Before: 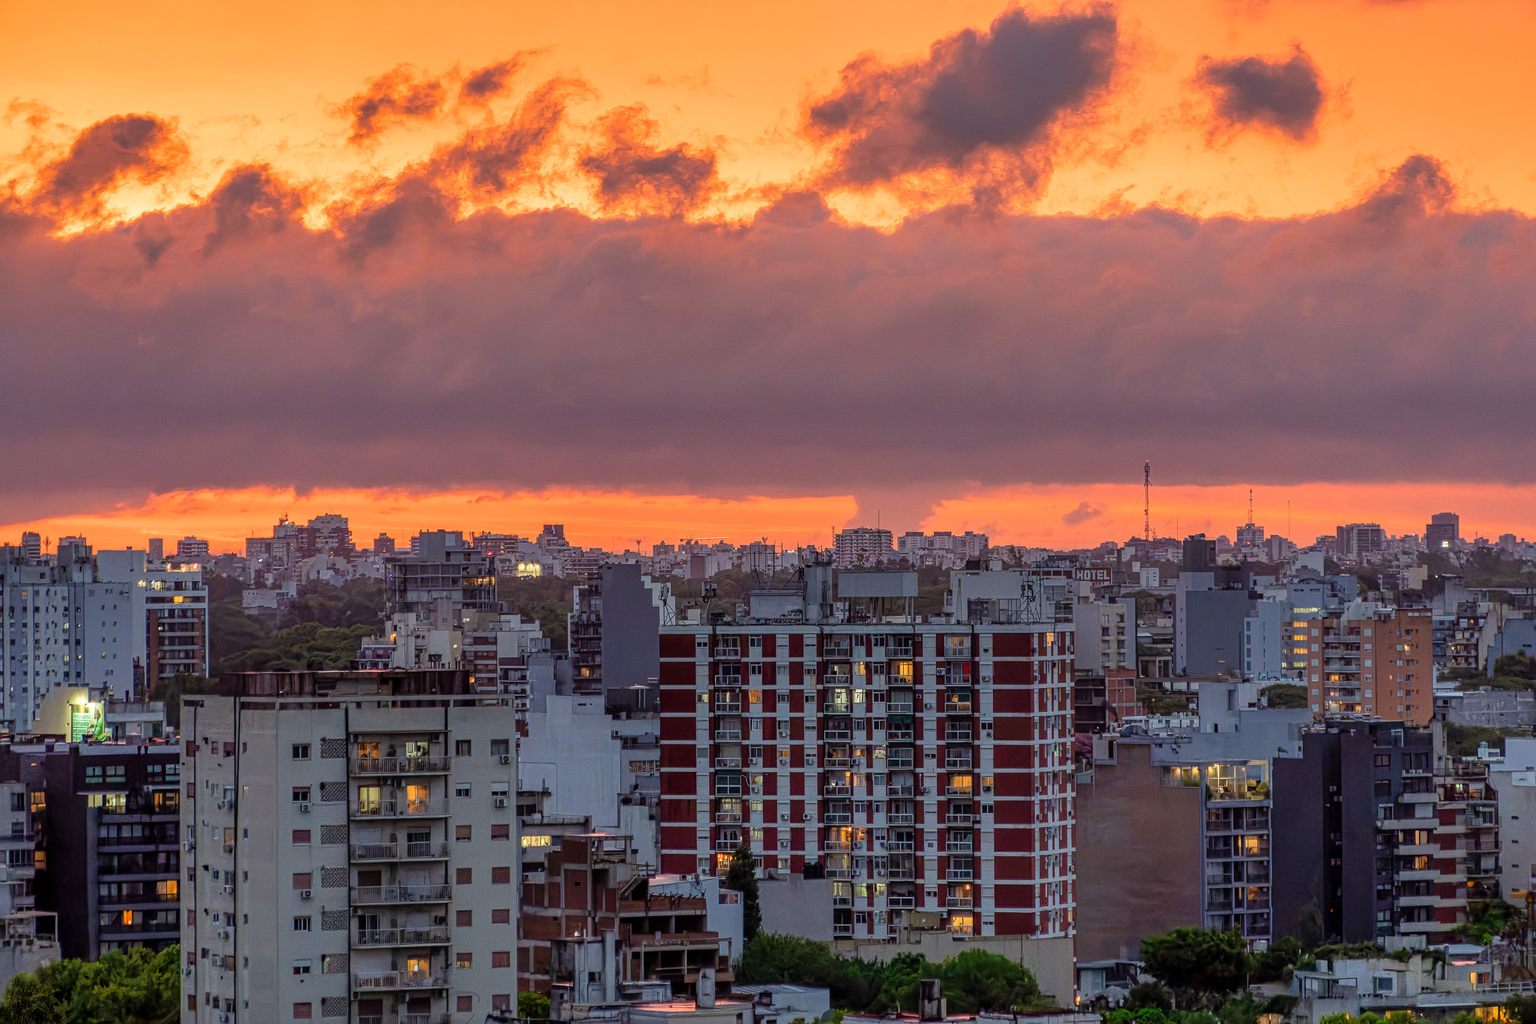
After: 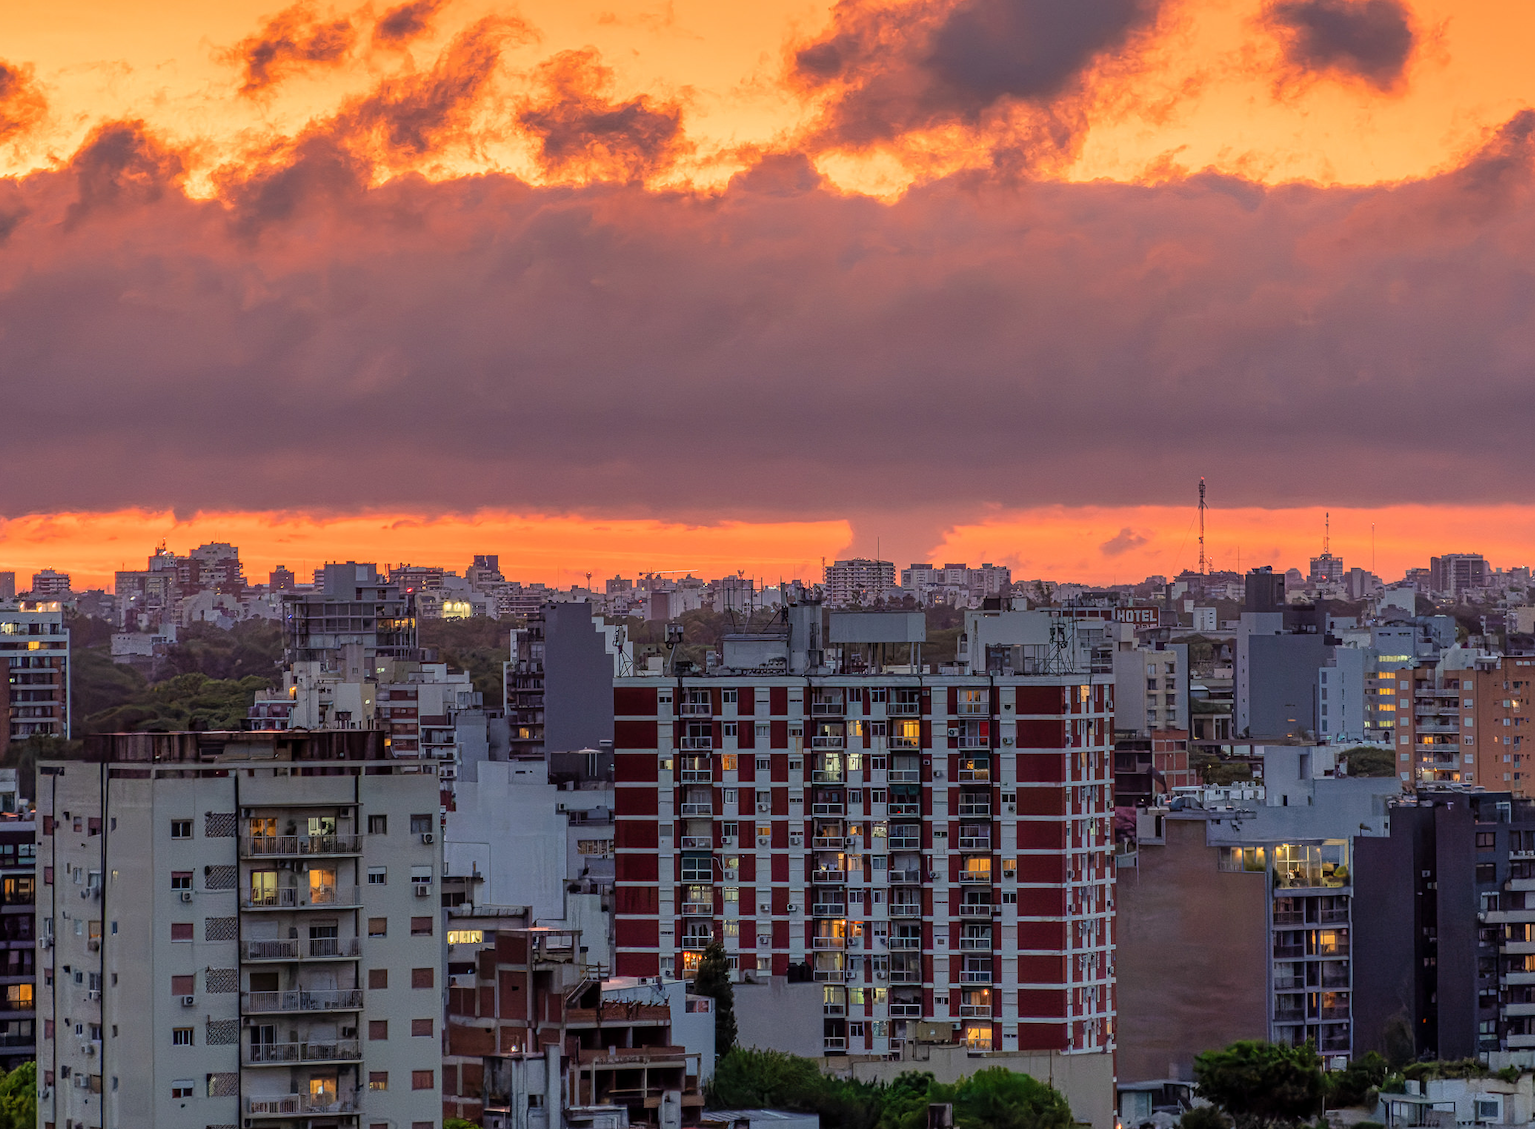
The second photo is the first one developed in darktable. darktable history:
crop: left 9.815%, top 6.345%, right 7.256%, bottom 2.194%
